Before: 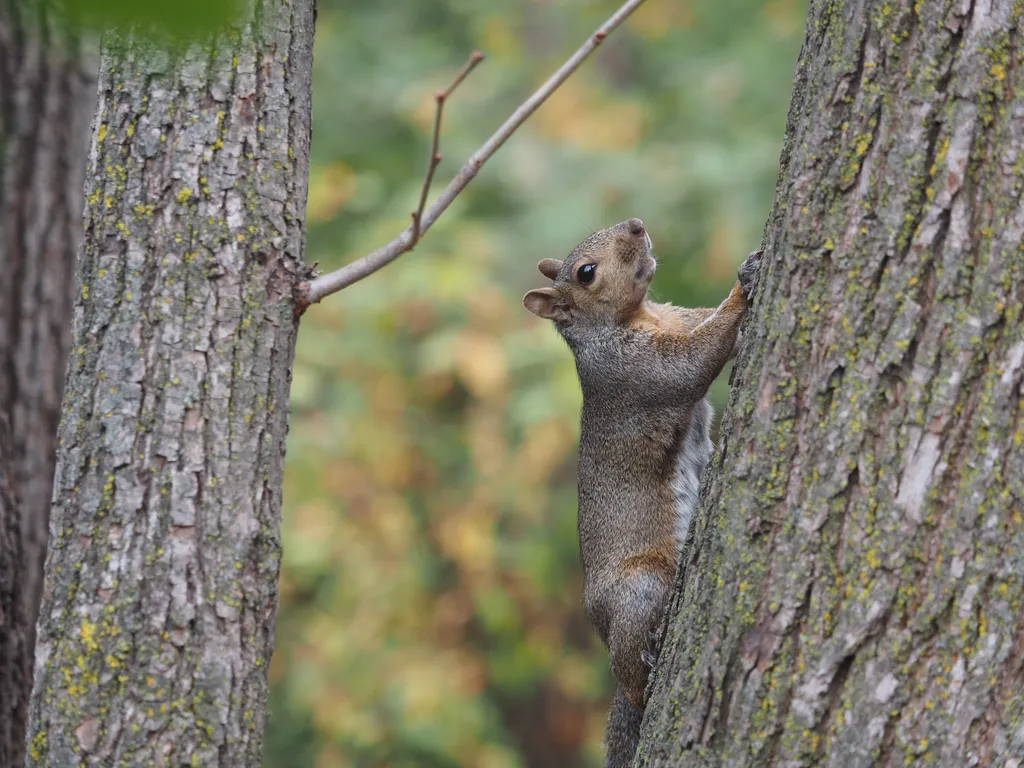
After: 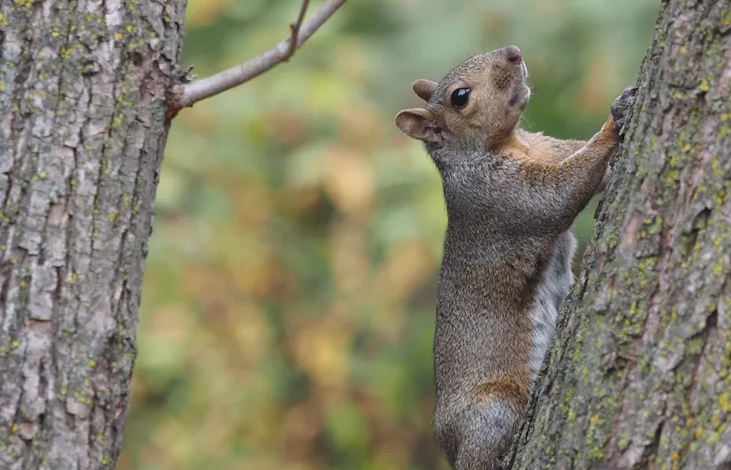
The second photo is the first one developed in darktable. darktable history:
crop and rotate: angle -4.15°, left 9.72%, top 21.23%, right 12.191%, bottom 11.804%
